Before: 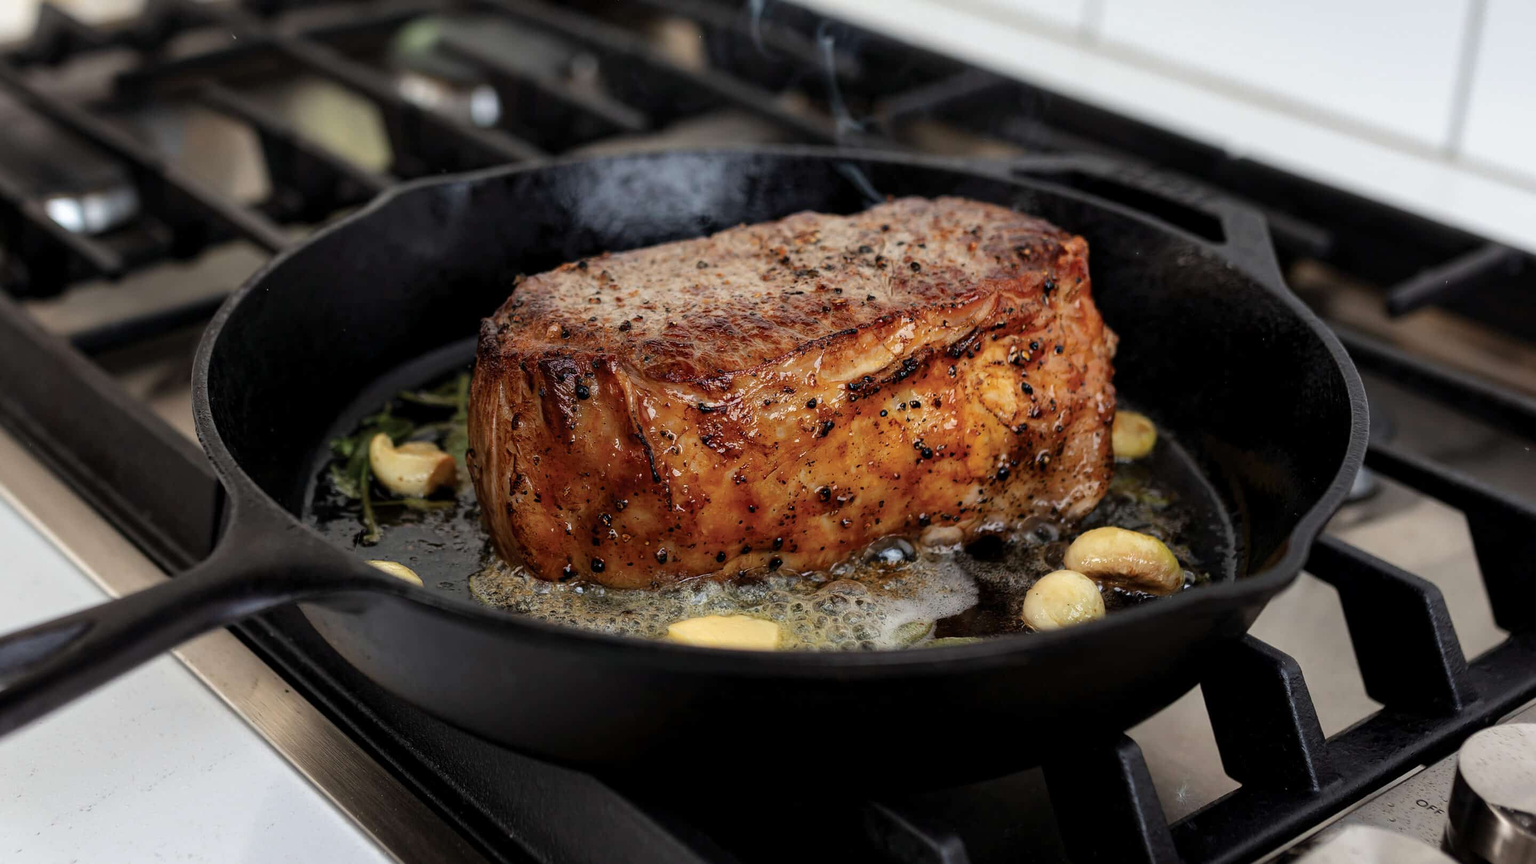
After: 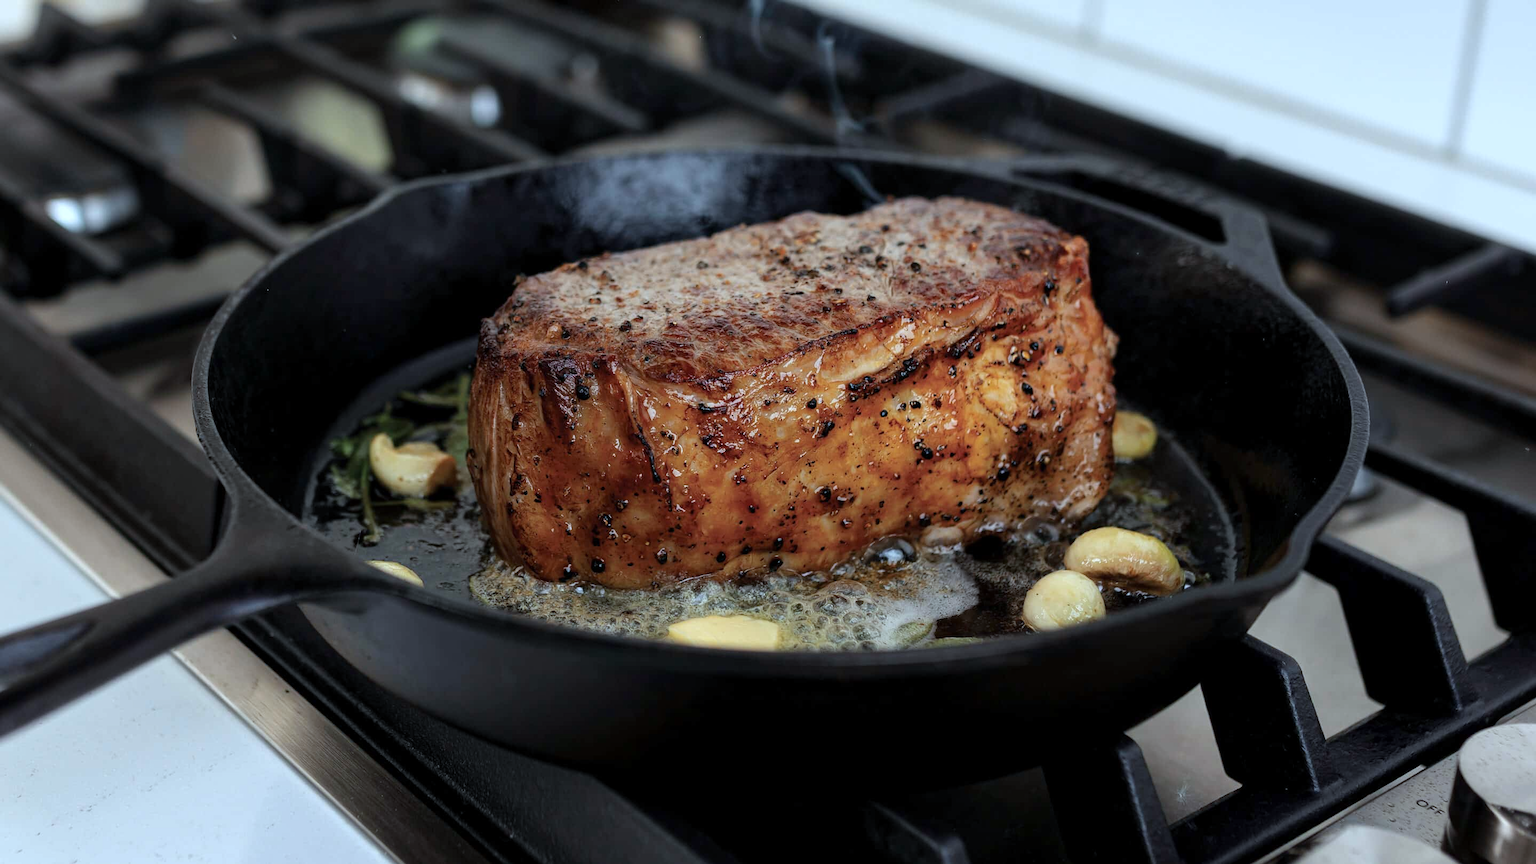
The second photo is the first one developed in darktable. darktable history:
color calibration: illuminant F (fluorescent), F source F9 (Cool White Deluxe 4150 K) – high CRI, x 0.374, y 0.373, temperature 4158.34 K
contrast brightness saturation: saturation -0.05
